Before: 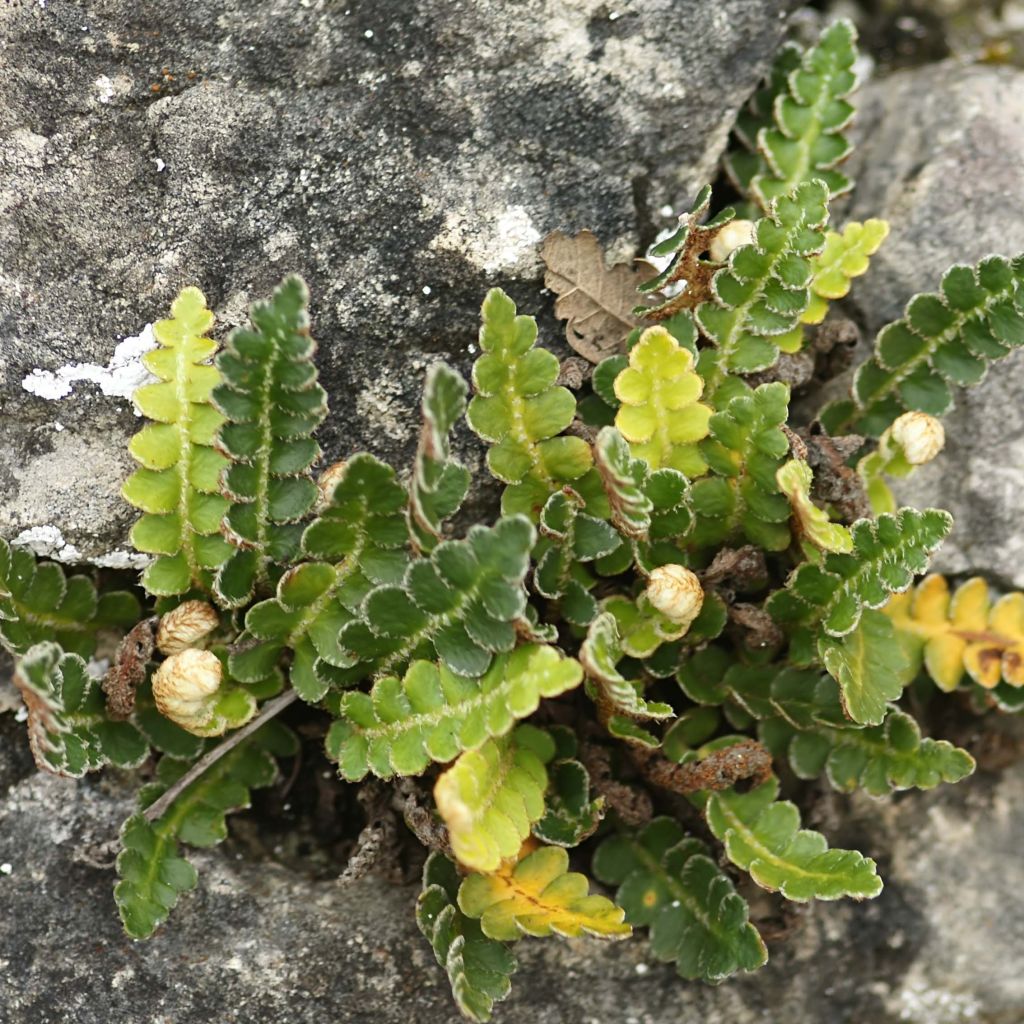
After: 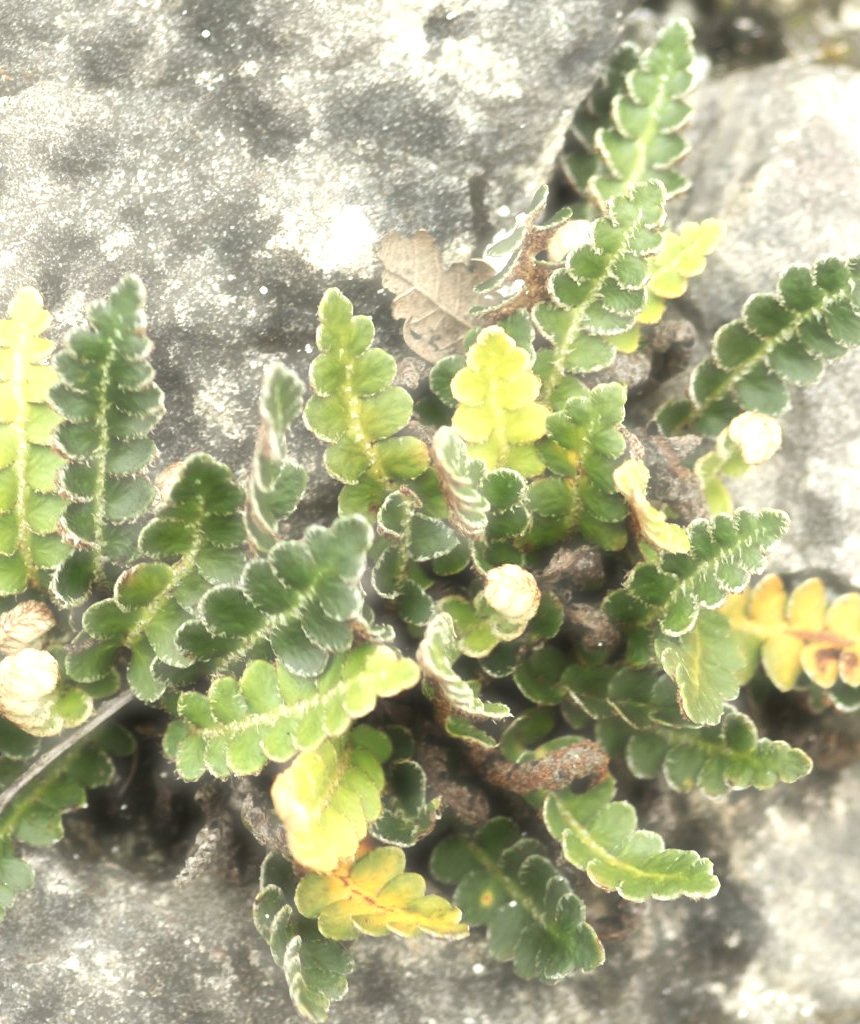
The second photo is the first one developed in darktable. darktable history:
crop: left 15.982%
exposure: black level correction 0, exposure 0.694 EV, compensate exposure bias true, compensate highlight preservation false
haze removal: strength -0.887, distance 0.232, compatibility mode true, adaptive false
